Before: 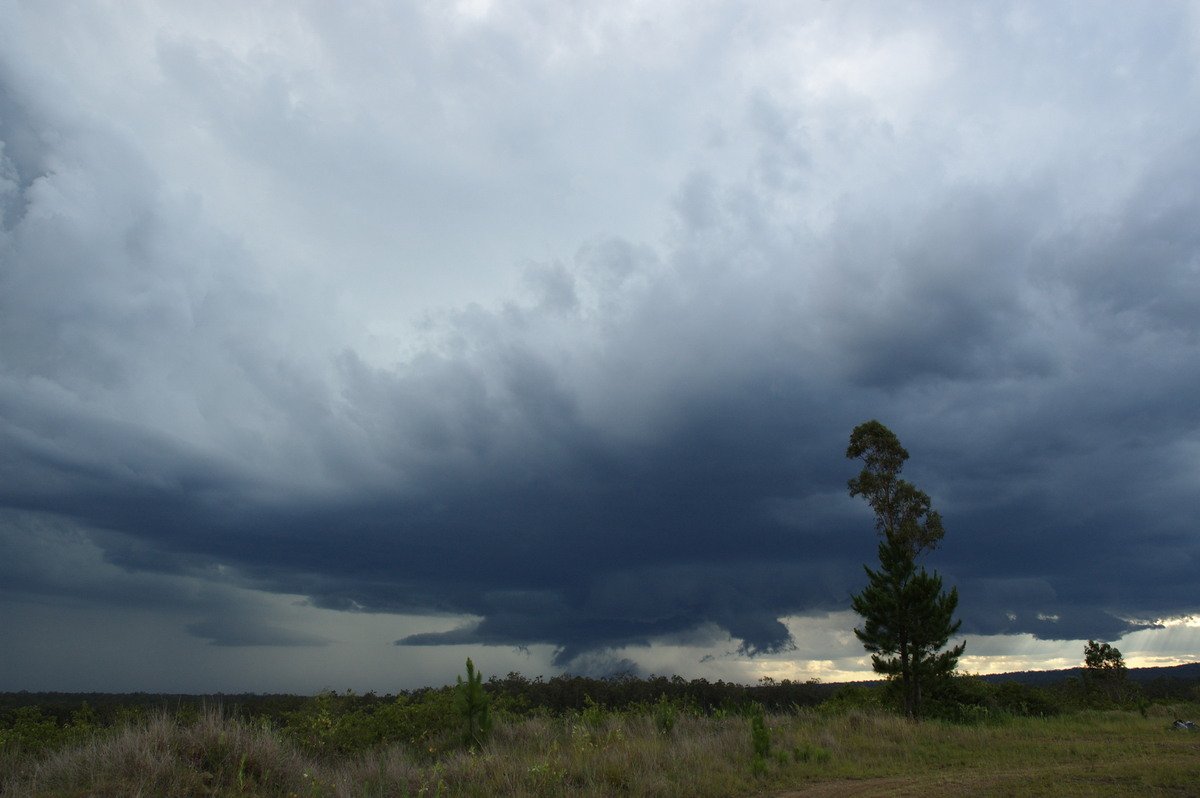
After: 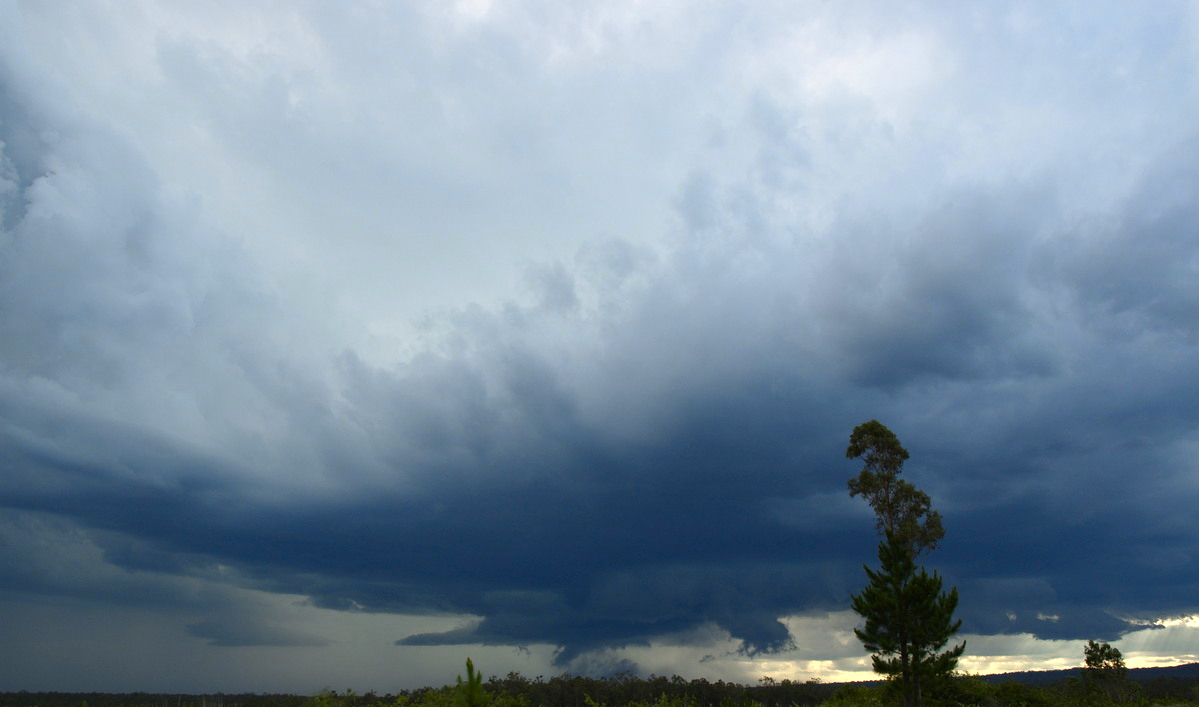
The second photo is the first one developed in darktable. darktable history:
color zones: curves: ch0 [(0.099, 0.624) (0.257, 0.596) (0.384, 0.376) (0.529, 0.492) (0.697, 0.564) (0.768, 0.532) (0.908, 0.644)]; ch1 [(0.112, 0.564) (0.254, 0.612) (0.432, 0.676) (0.592, 0.456) (0.743, 0.684) (0.888, 0.536)]; ch2 [(0.25, 0.5) (0.469, 0.36) (0.75, 0.5)]
crop and rotate: top 0%, bottom 11.386%
